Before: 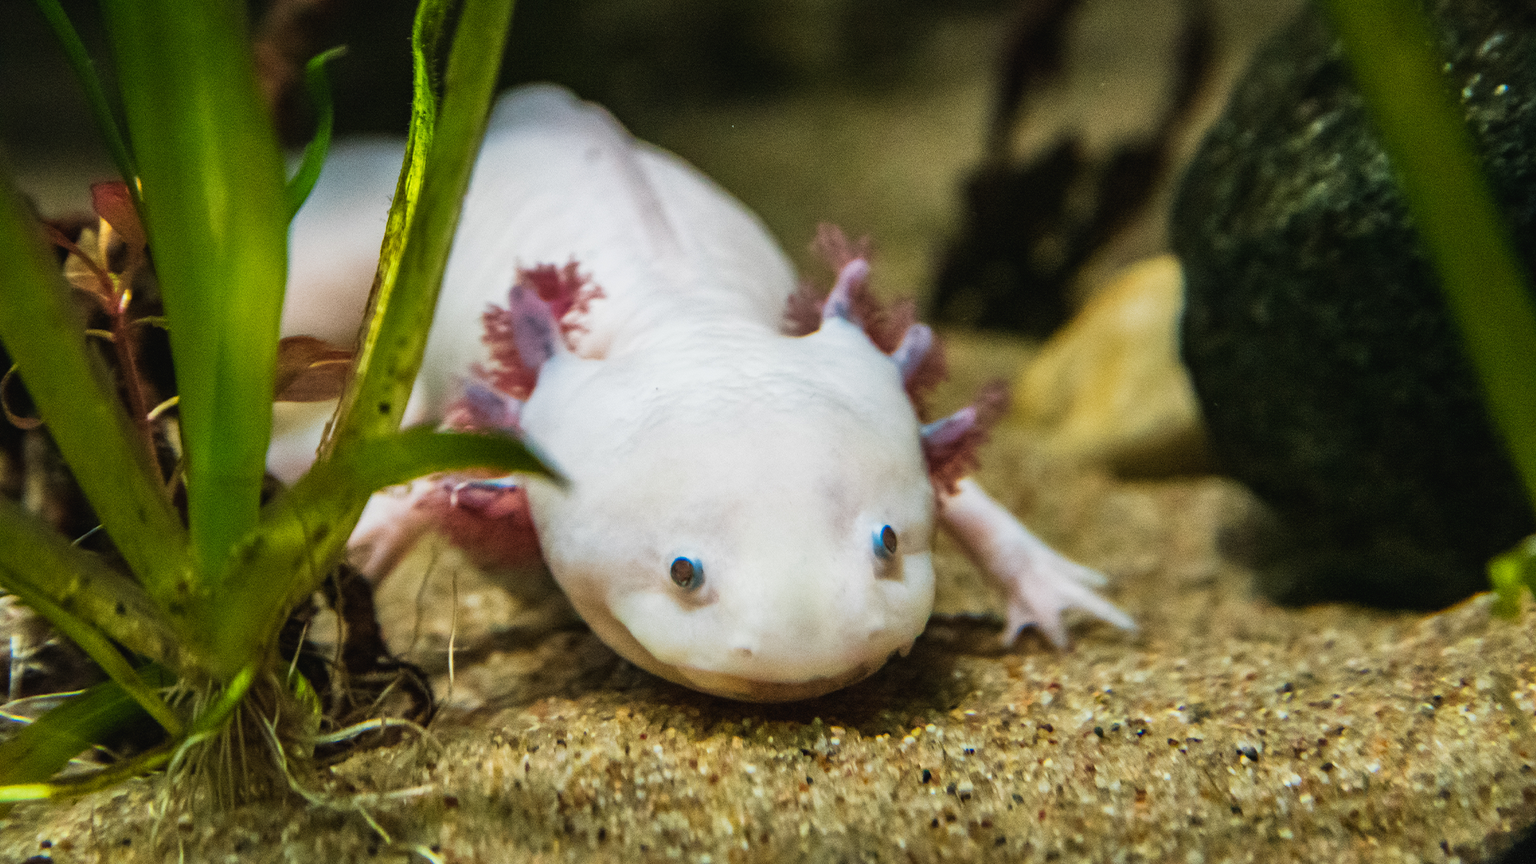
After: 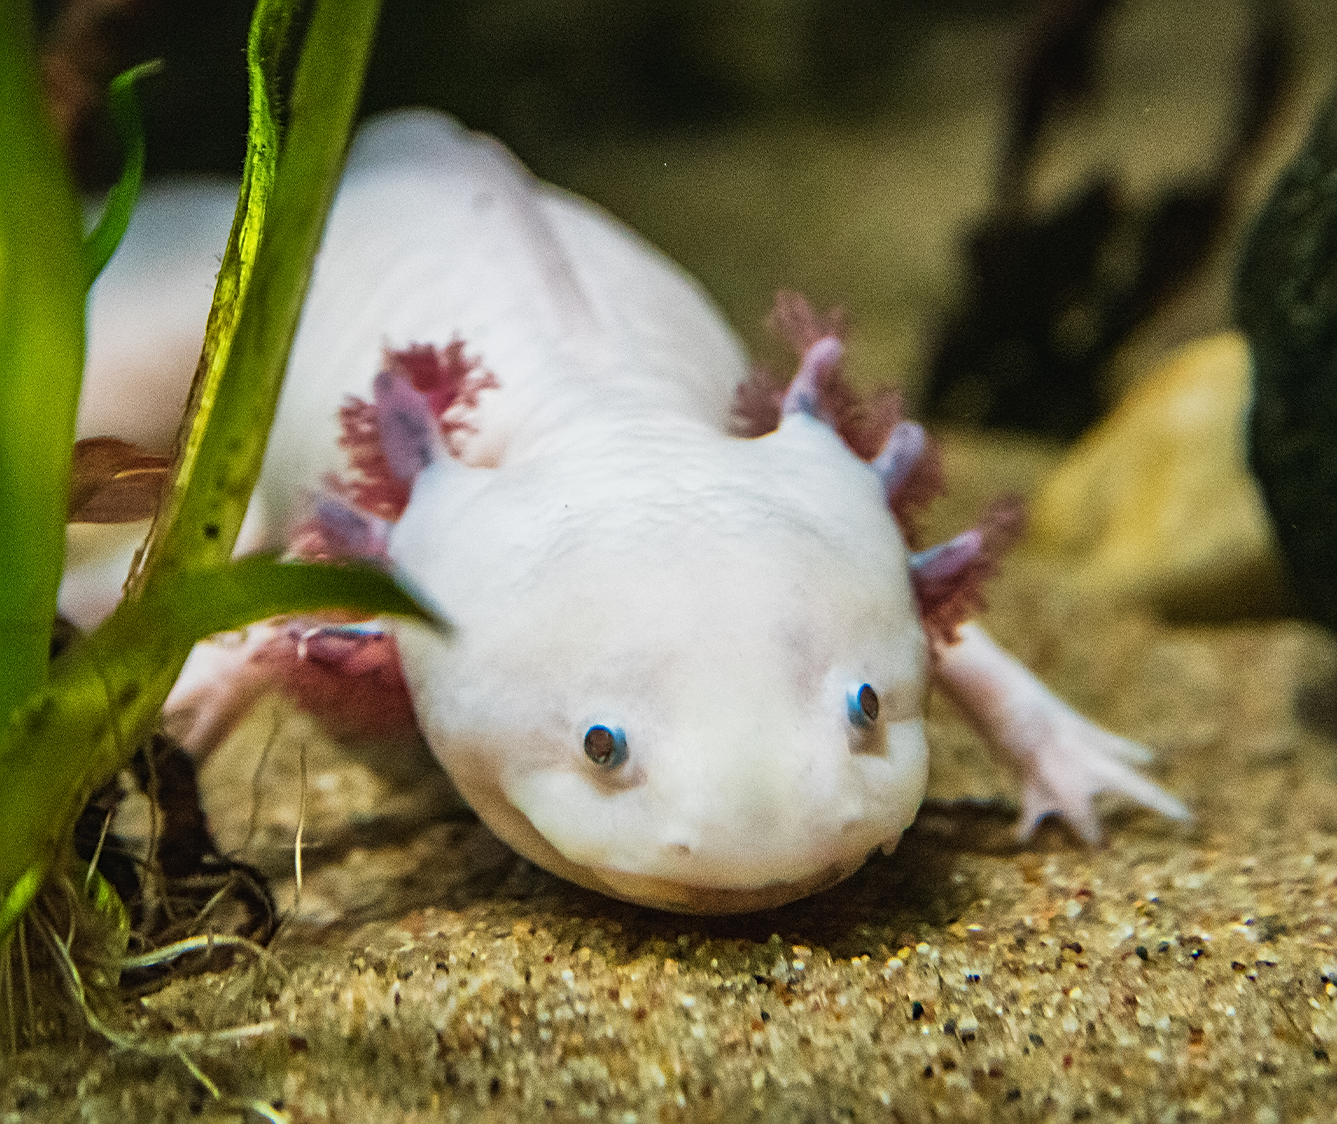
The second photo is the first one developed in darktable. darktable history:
crop and rotate: left 14.495%, right 18.616%
sharpen: on, module defaults
